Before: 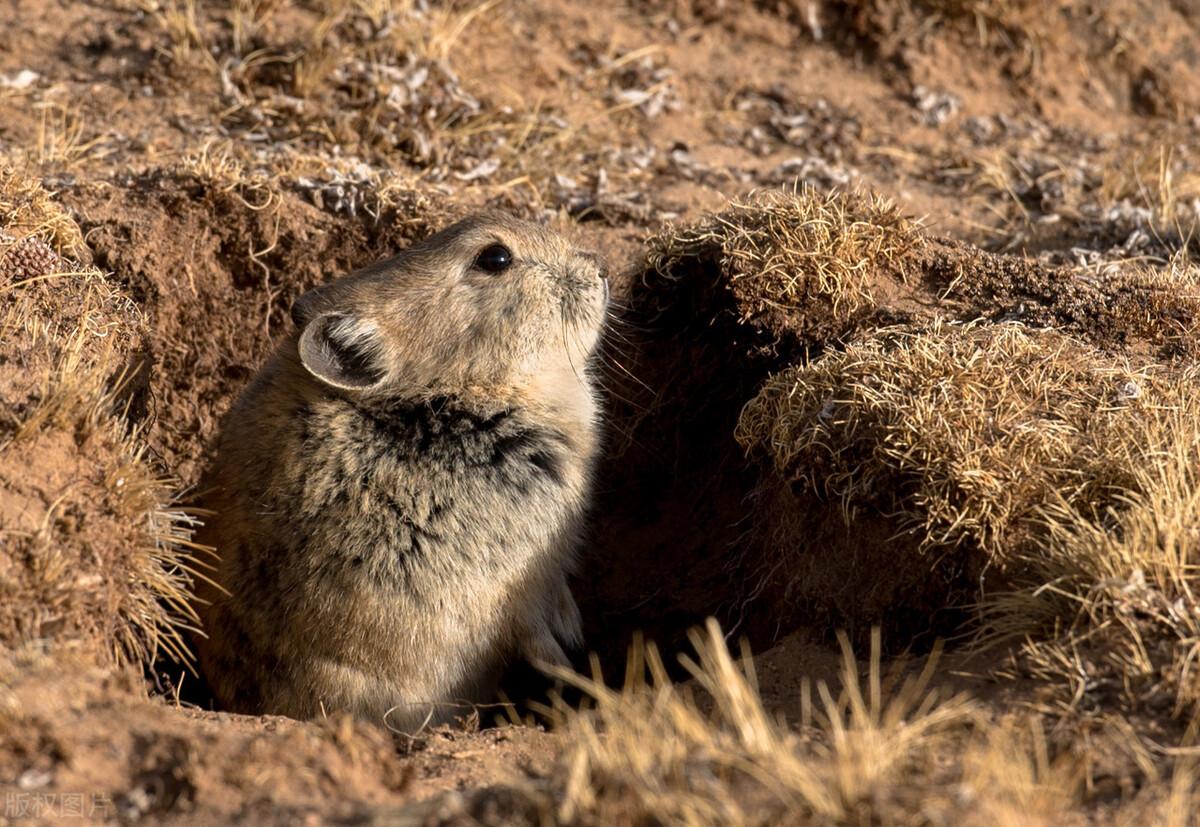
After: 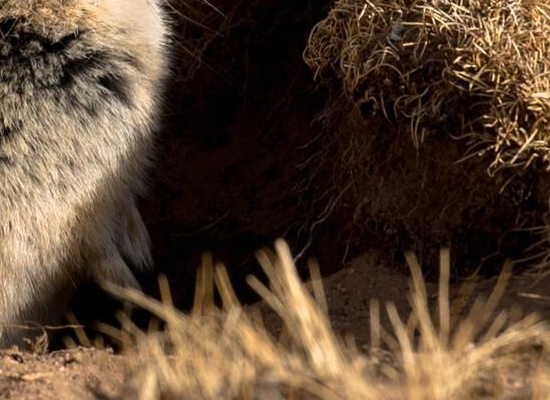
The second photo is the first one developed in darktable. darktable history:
crop: left 35.976%, top 45.819%, right 18.162%, bottom 5.807%
color zones: curves: ch0 [(0, 0.5) (0.143, 0.5) (0.286, 0.5) (0.429, 0.5) (0.571, 0.5) (0.714, 0.476) (0.857, 0.5) (1, 0.5)]; ch2 [(0, 0.5) (0.143, 0.5) (0.286, 0.5) (0.429, 0.5) (0.571, 0.5) (0.714, 0.487) (0.857, 0.5) (1, 0.5)]
